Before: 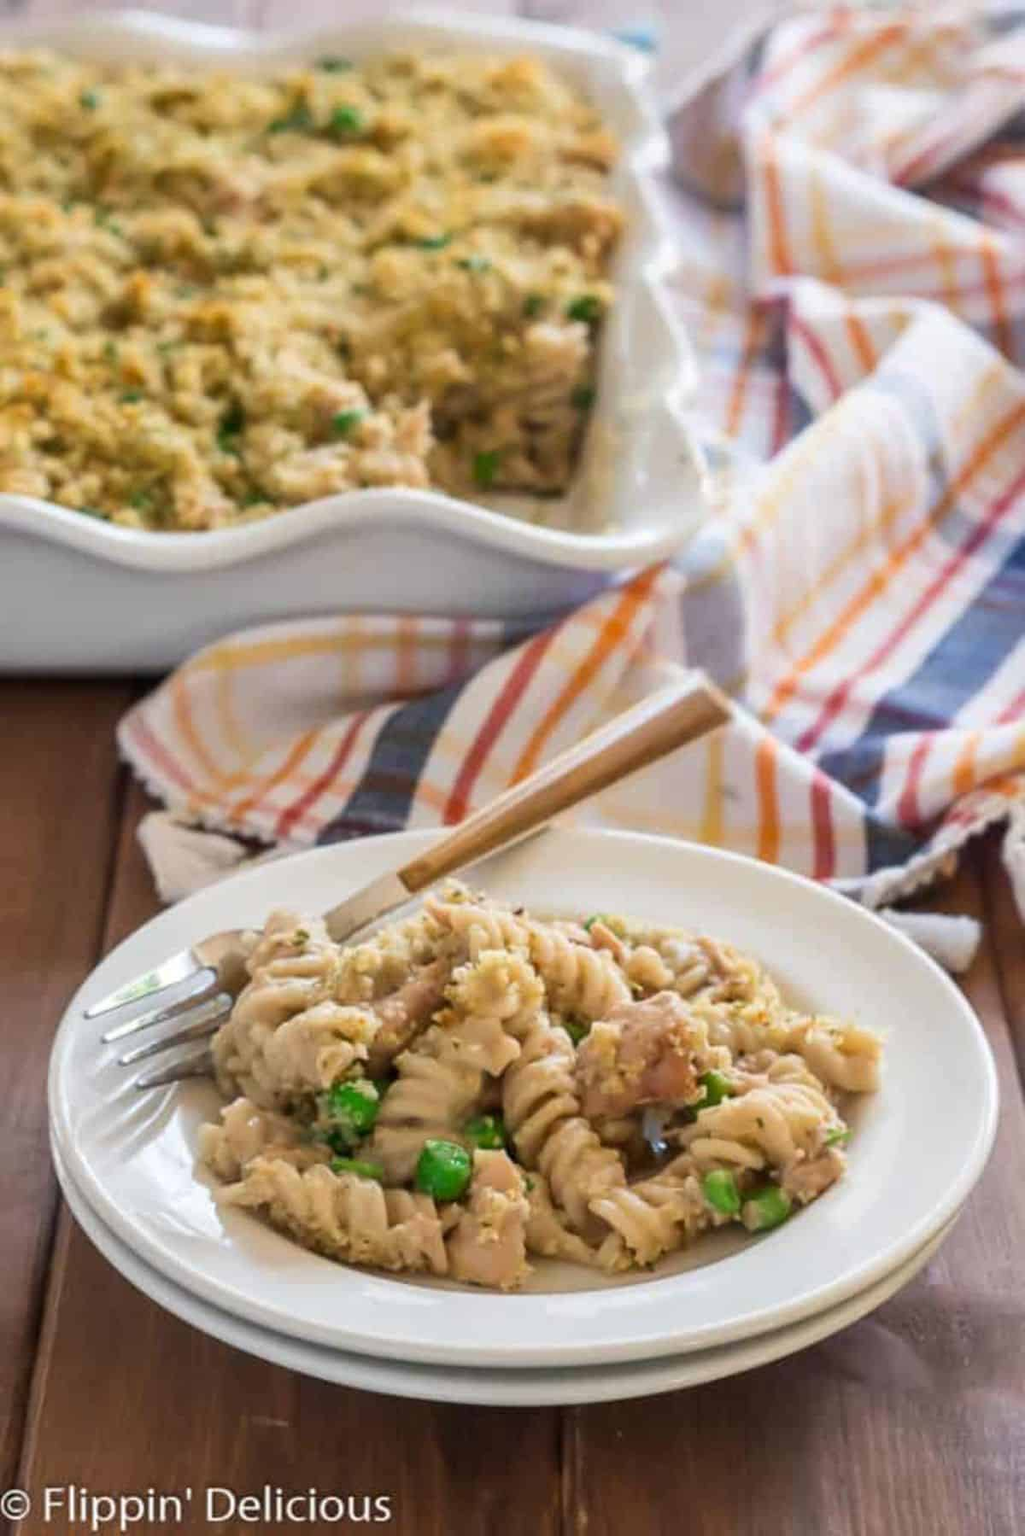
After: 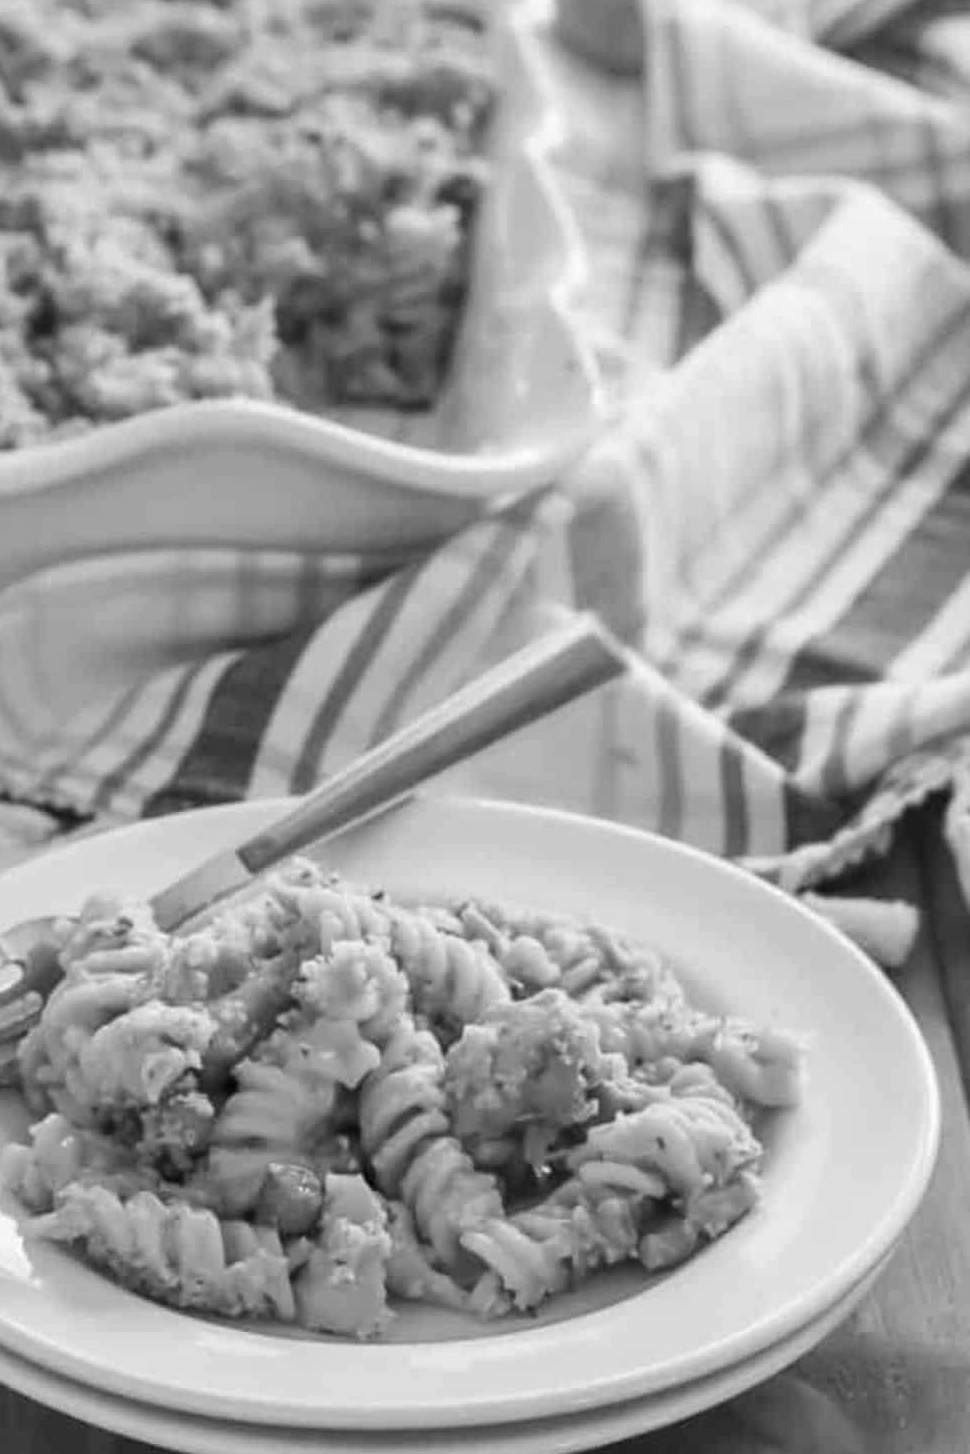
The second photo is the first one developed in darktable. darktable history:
crop: left 19.159%, top 9.58%, bottom 9.58%
monochrome: on, module defaults
